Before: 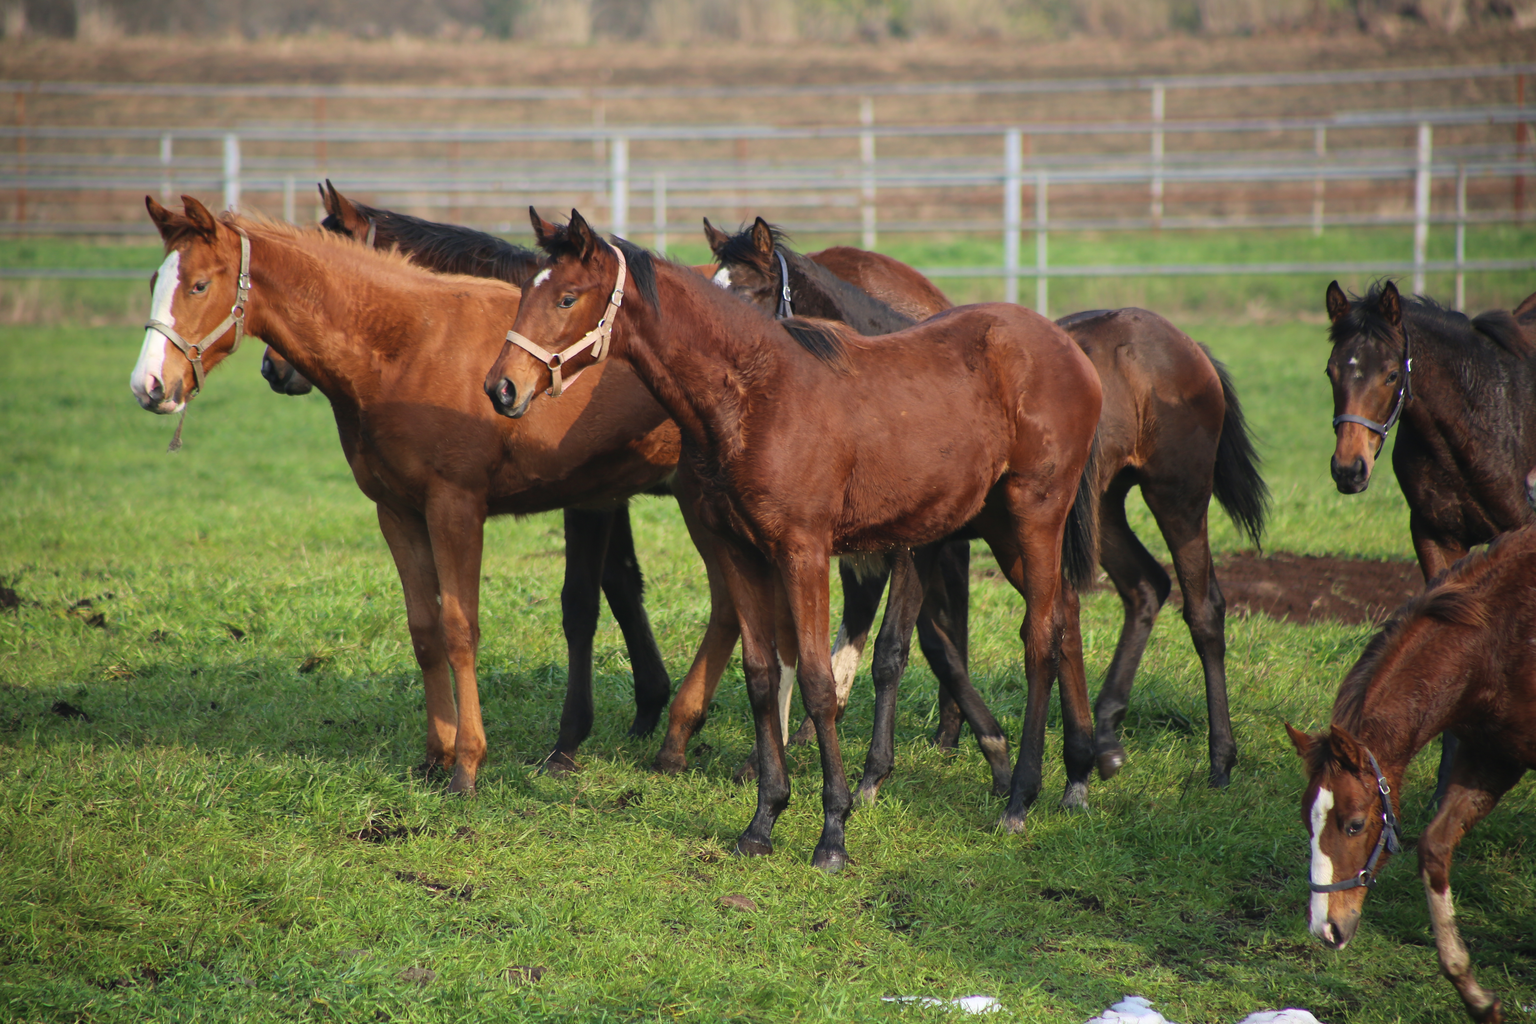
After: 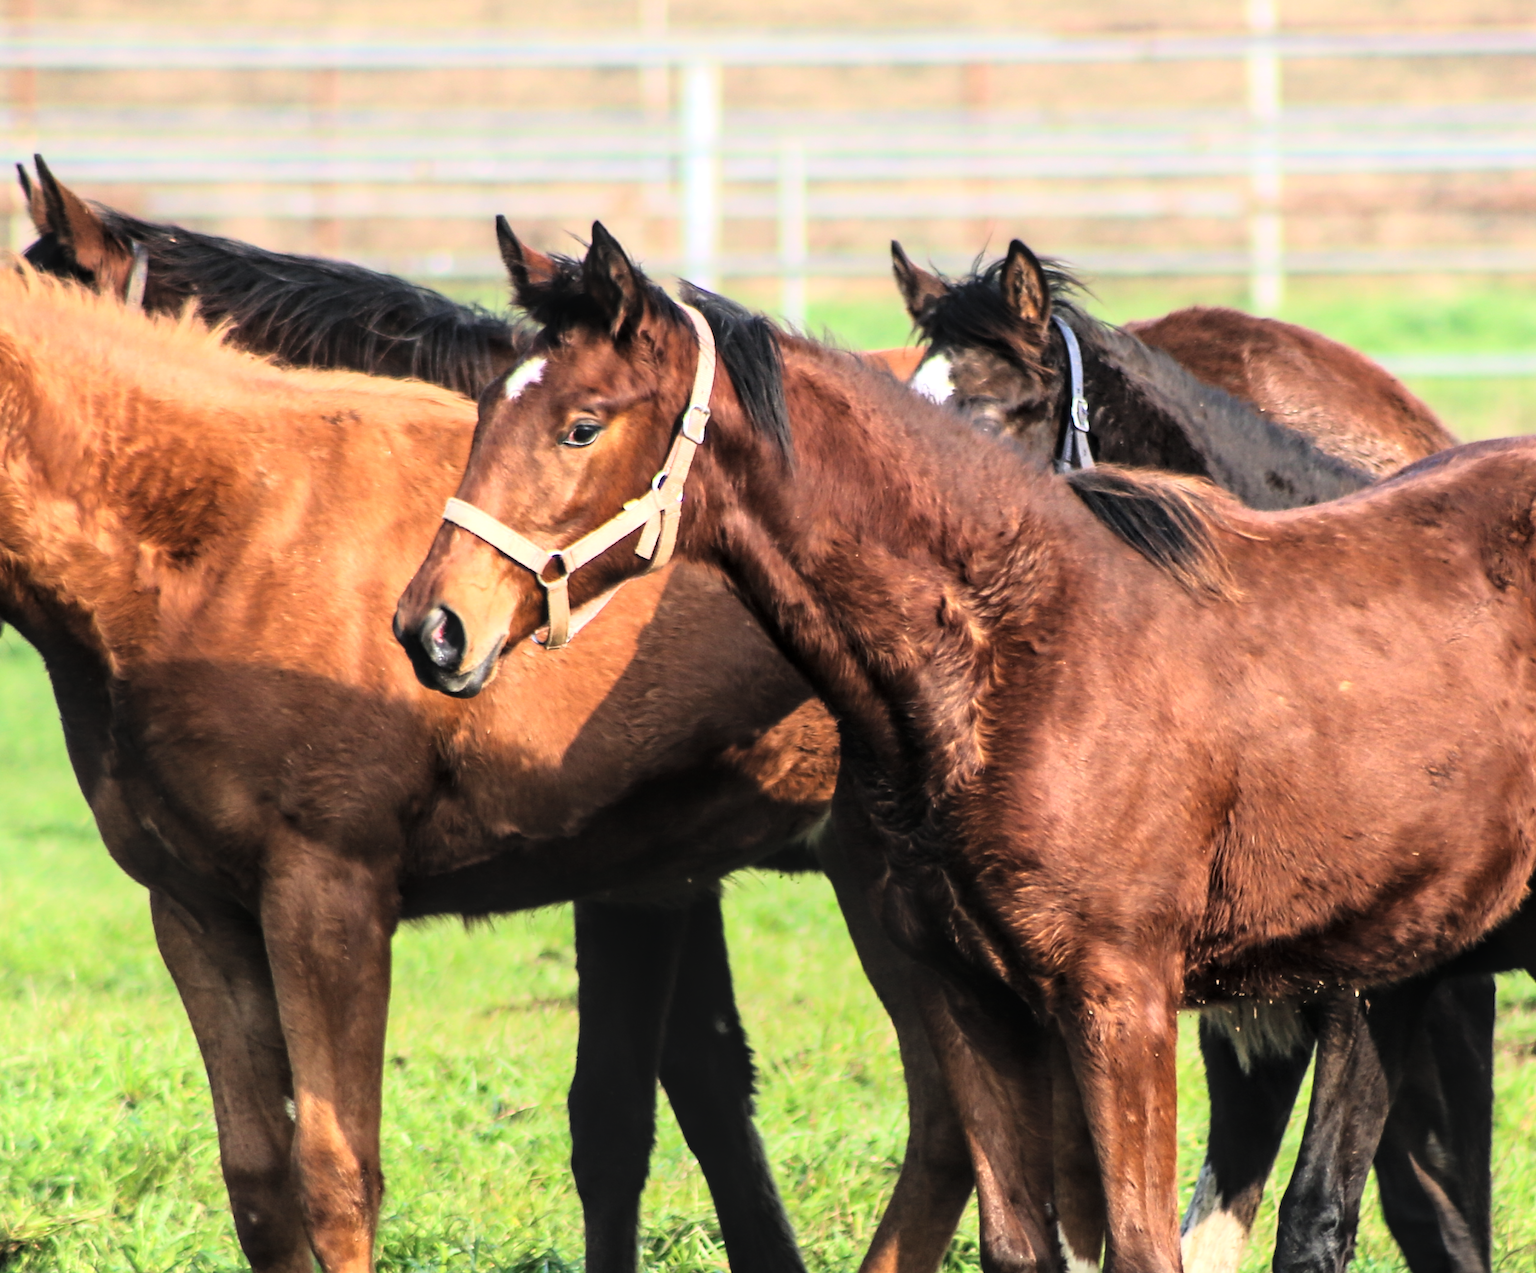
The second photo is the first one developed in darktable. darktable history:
tone curve: curves: ch0 [(0.016, 0.011) (0.094, 0.016) (0.469, 0.508) (0.721, 0.862) (1, 1)], color space Lab, linked channels, preserve colors none
contrast brightness saturation: saturation -0.05
crop: left 20.248%, top 10.86%, right 35.675%, bottom 34.321%
local contrast: on, module defaults
exposure: exposure 0.669 EV, compensate highlight preservation false
